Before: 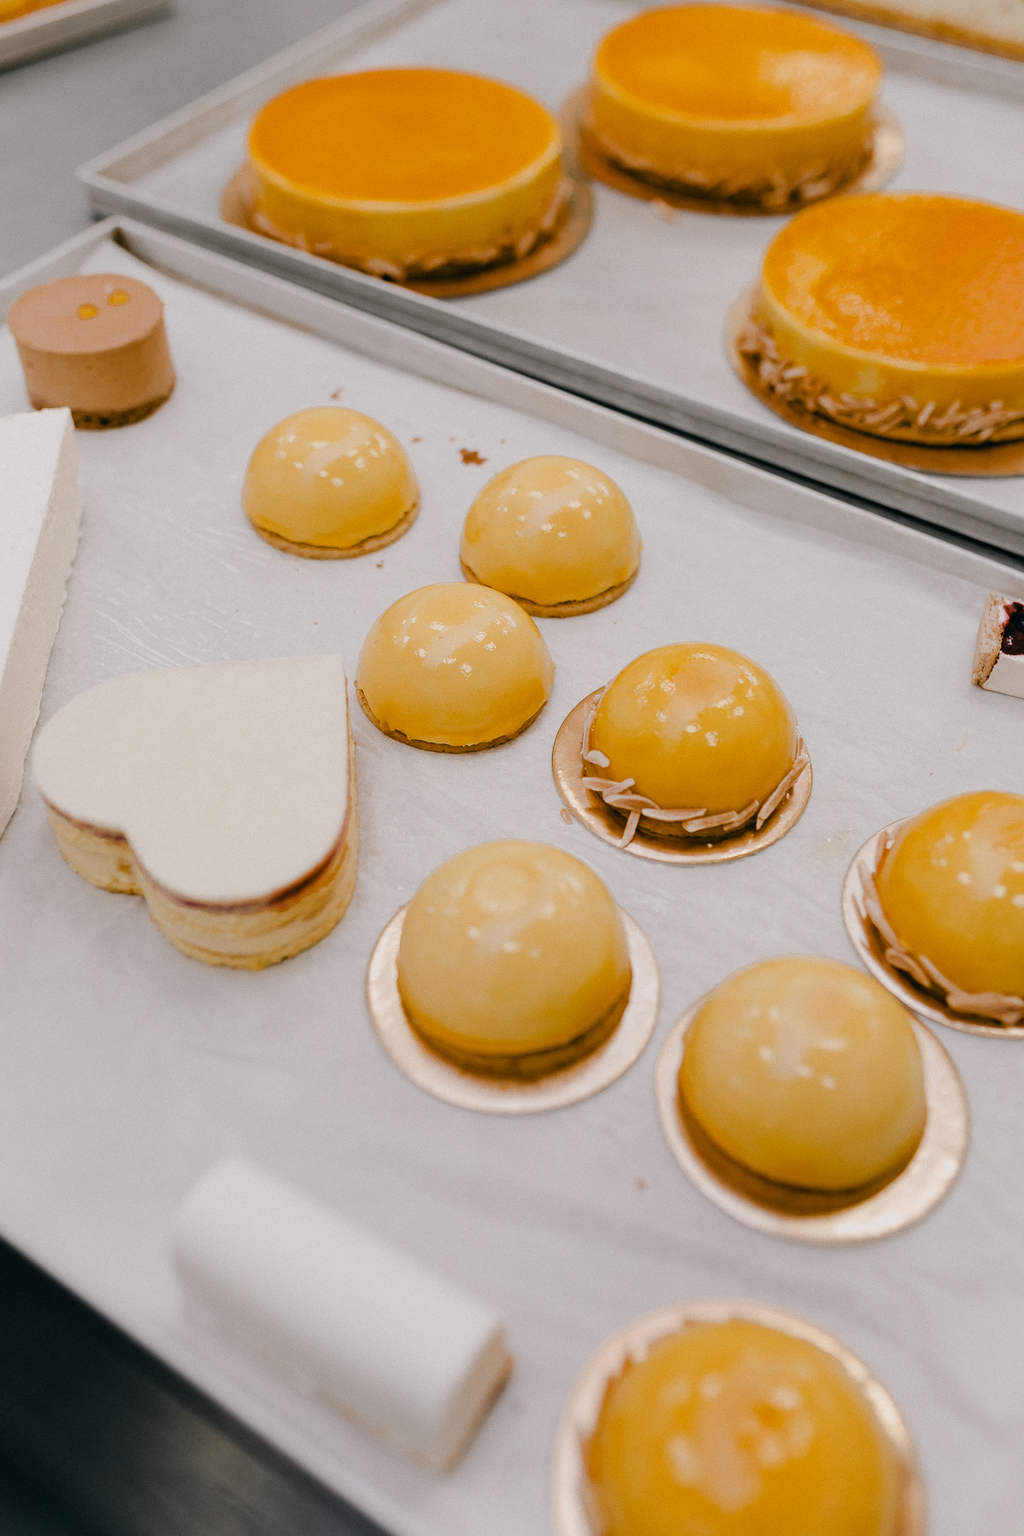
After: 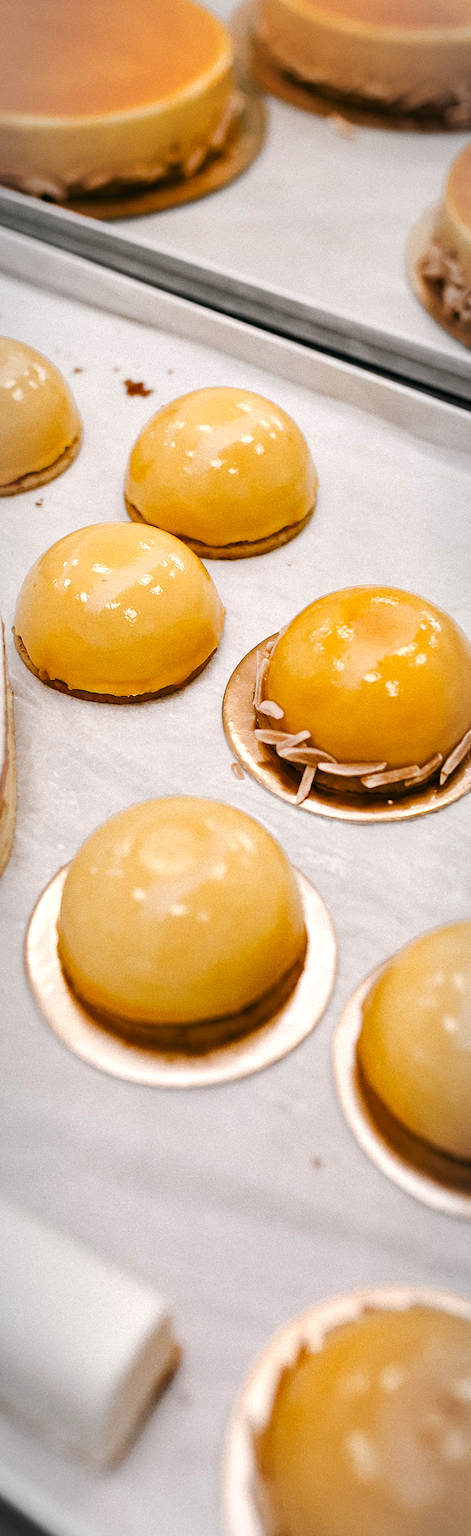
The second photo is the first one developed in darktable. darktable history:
tone equalizer: -8 EV 0 EV, -7 EV -0.002 EV, -6 EV 0.004 EV, -5 EV -0.066 EV, -4 EV -0.115 EV, -3 EV -0.15 EV, -2 EV 0.235 EV, -1 EV 0.701 EV, +0 EV 0.513 EV
vignetting: brightness -0.265, automatic ratio true, unbound false
crop: left 33.527%, top 5.992%, right 23.114%
shadows and highlights: shadows 52.58, soften with gaussian
